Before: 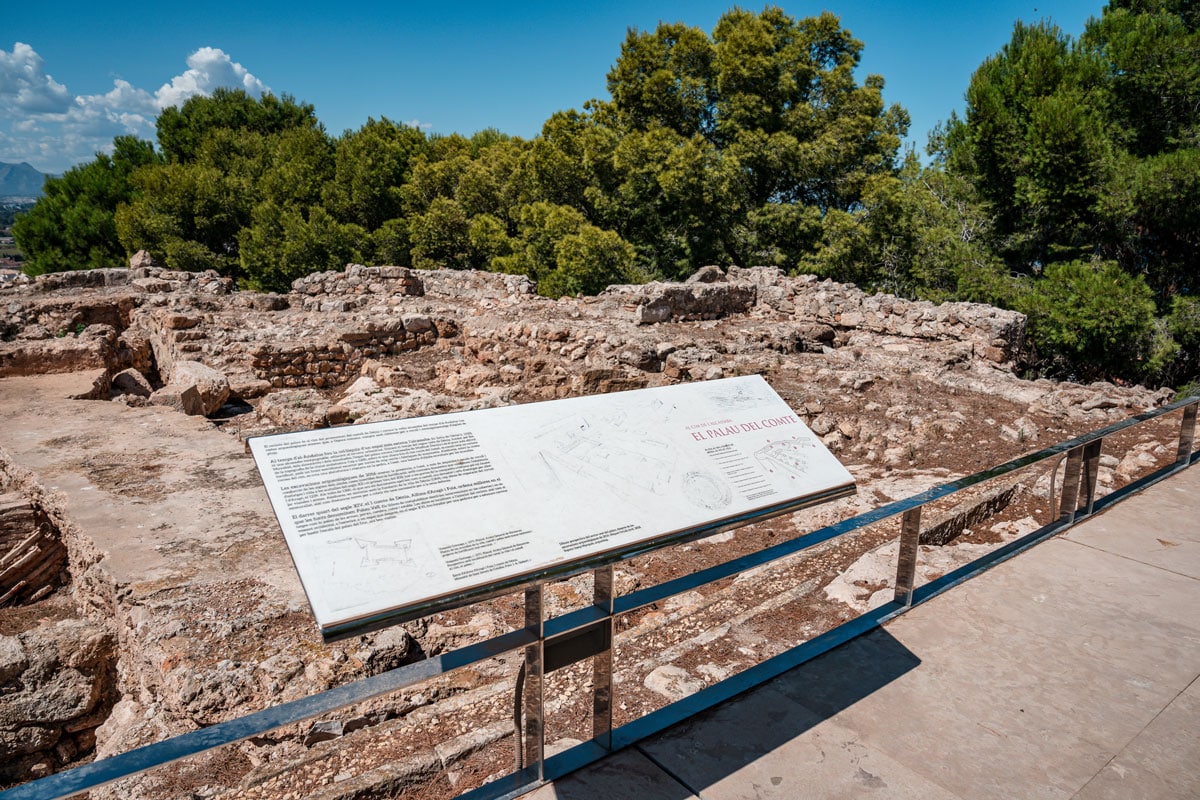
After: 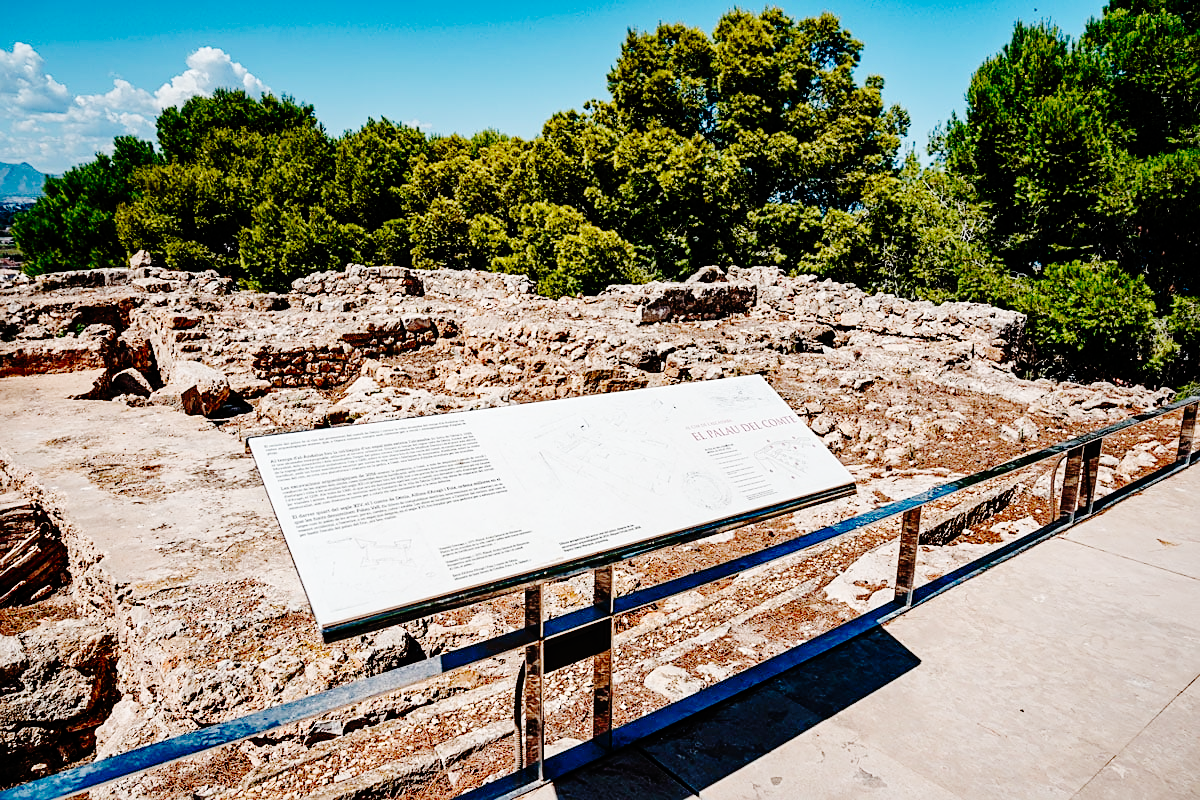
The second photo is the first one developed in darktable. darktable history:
sharpen: on, module defaults
base curve: curves: ch0 [(0, 0) (0.036, 0.01) (0.123, 0.254) (0.258, 0.504) (0.507, 0.748) (1, 1)], preserve colors none
